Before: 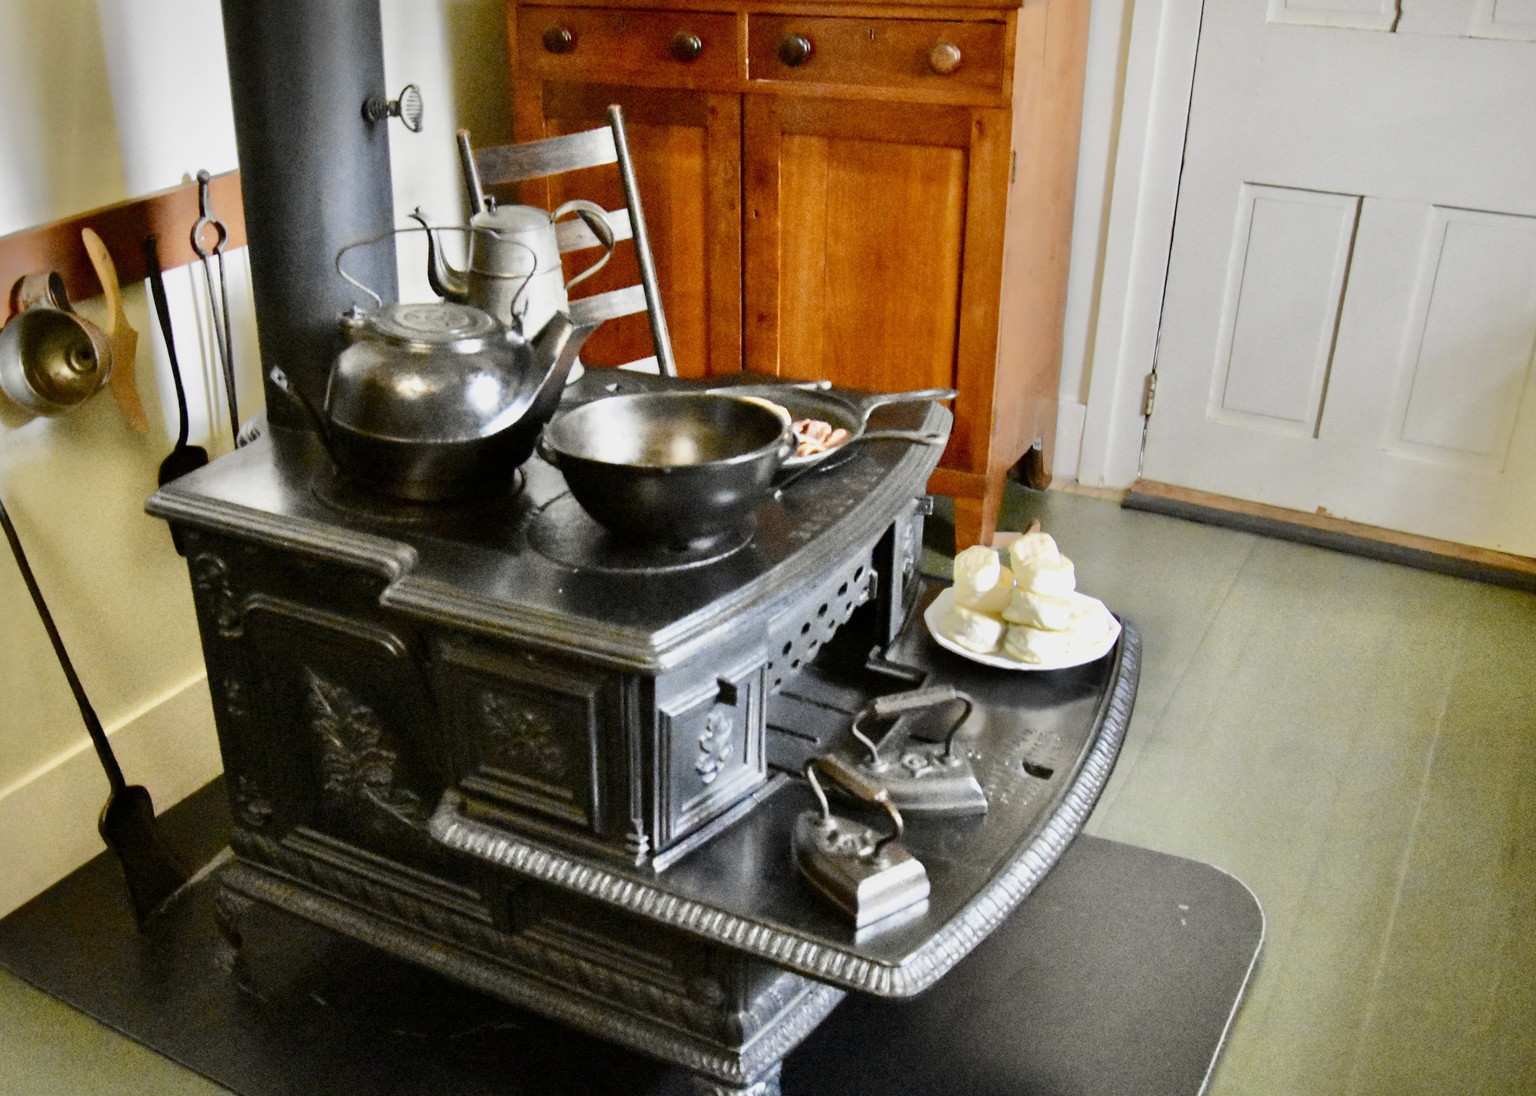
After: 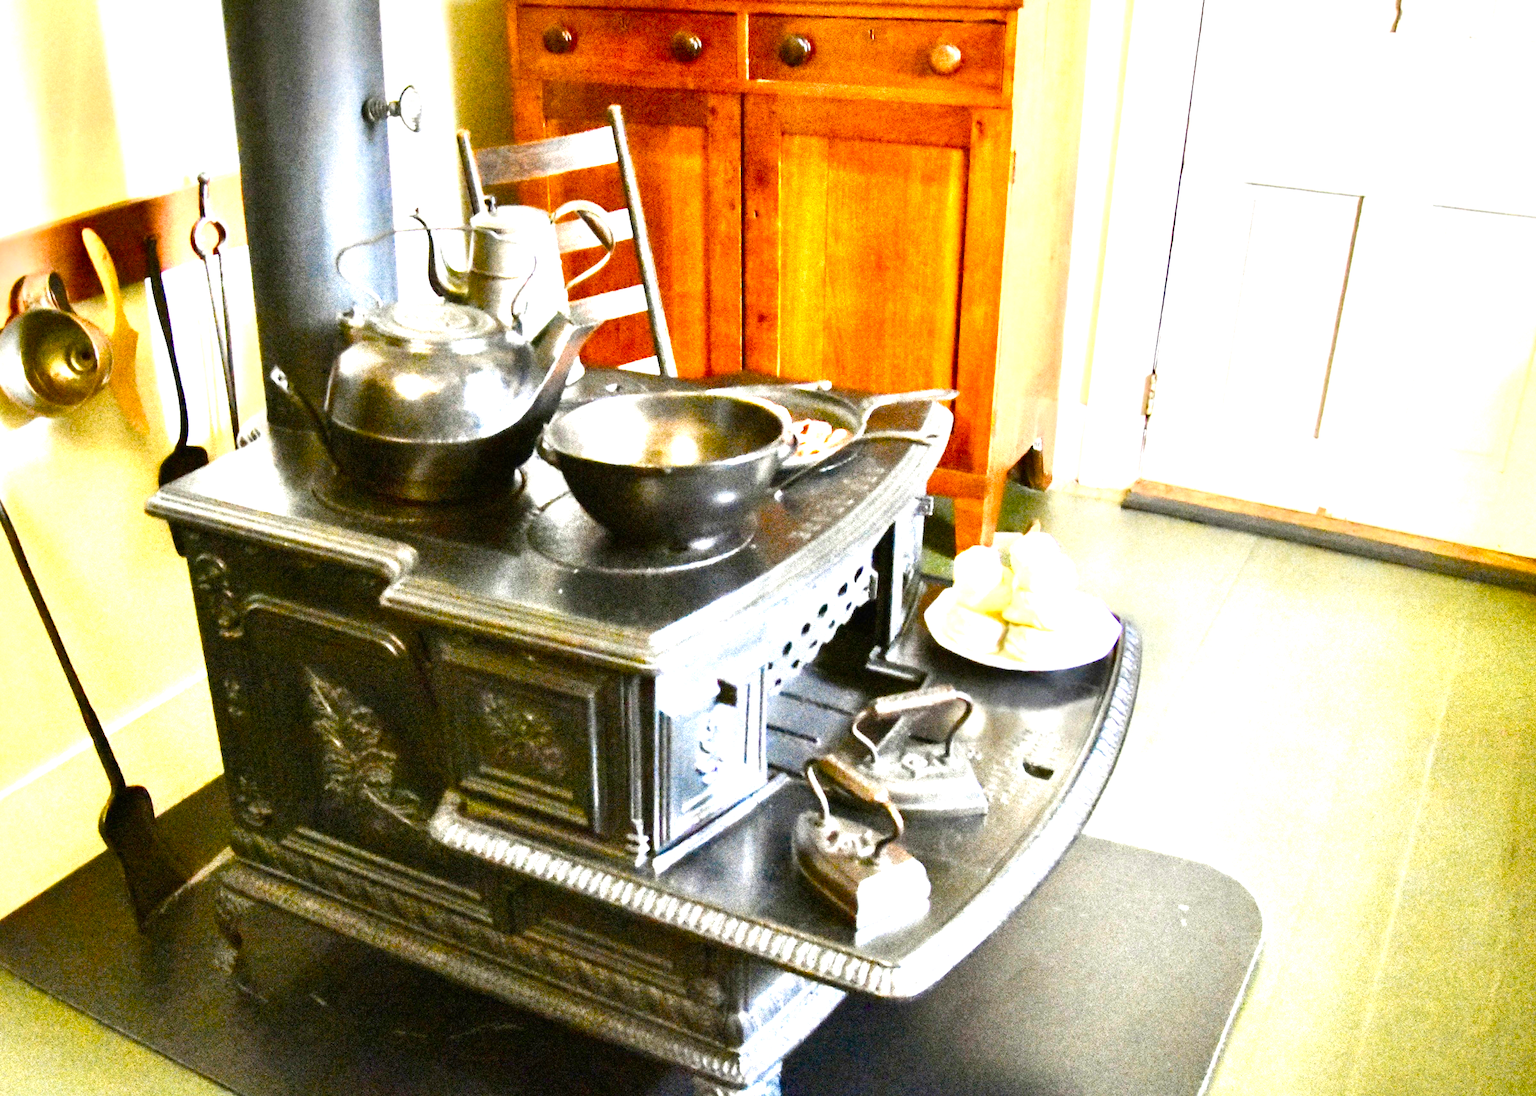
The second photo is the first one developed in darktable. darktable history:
exposure: black level correction 0, exposure 1.74 EV, compensate exposure bias true, compensate highlight preservation false
color balance rgb: perceptual saturation grading › global saturation 21.215%, perceptual saturation grading › highlights -19.81%, perceptual saturation grading › shadows 29.391%, global vibrance 20%
velvia: on, module defaults
